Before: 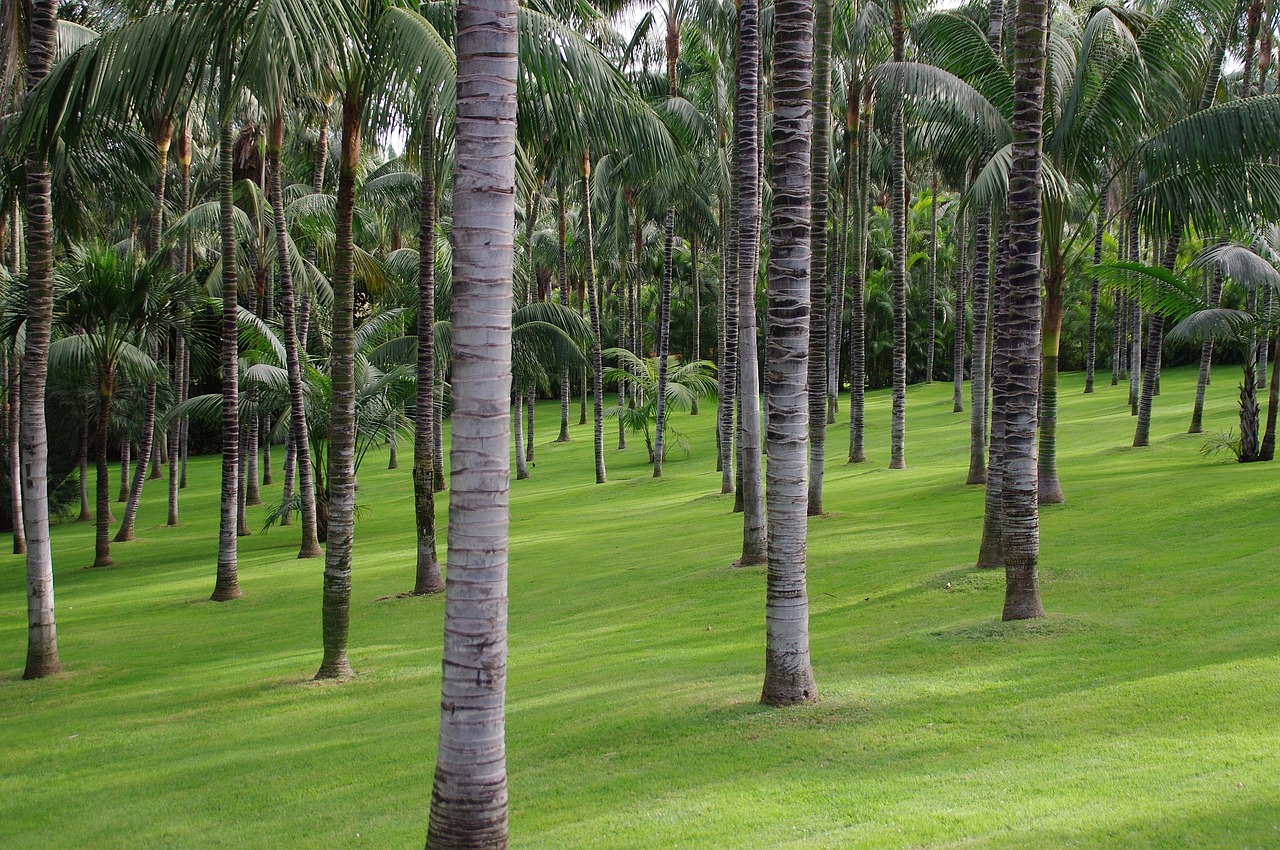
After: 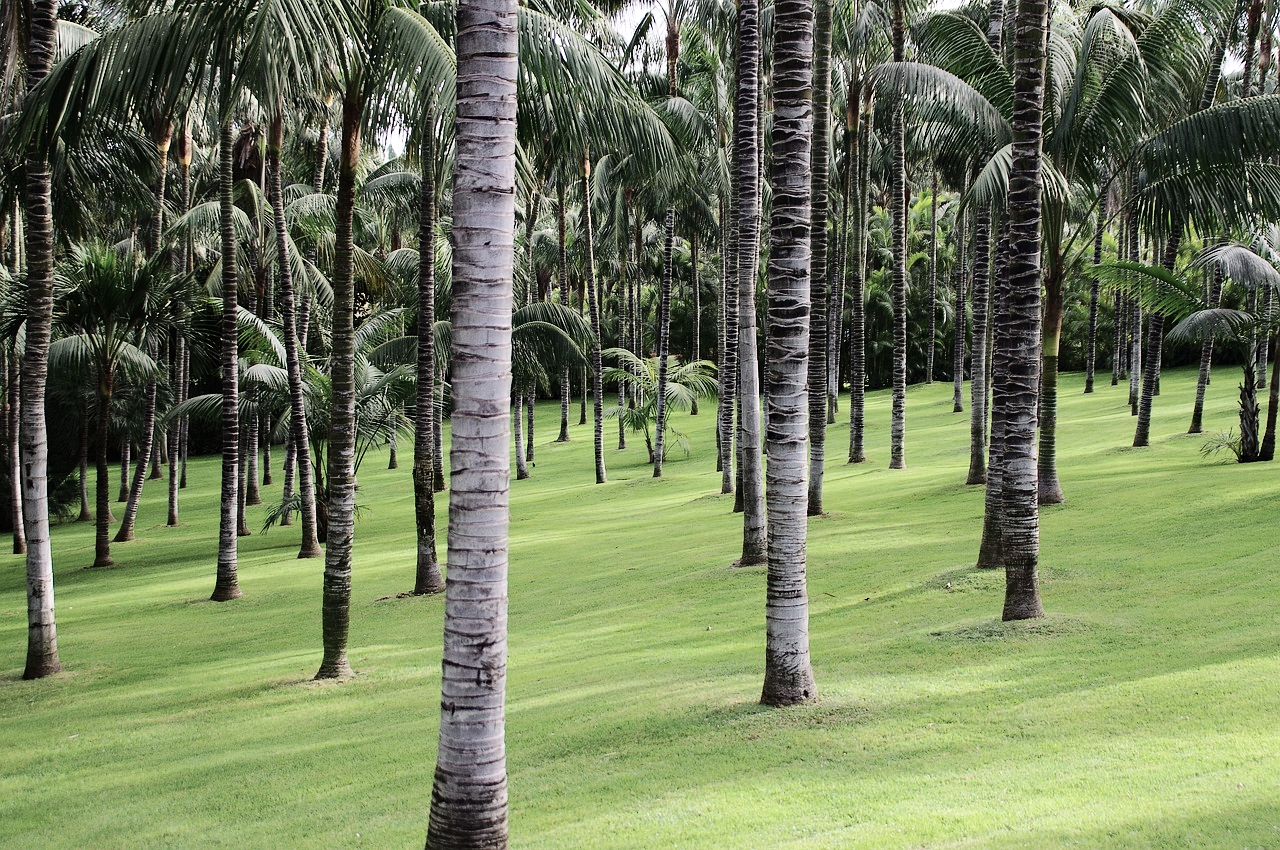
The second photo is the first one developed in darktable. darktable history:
contrast brightness saturation: contrast 0.1, saturation -0.355
haze removal: adaptive false
base curve: curves: ch0 [(0, 0) (0.036, 0.025) (0.121, 0.166) (0.206, 0.329) (0.605, 0.79) (1, 1)]
